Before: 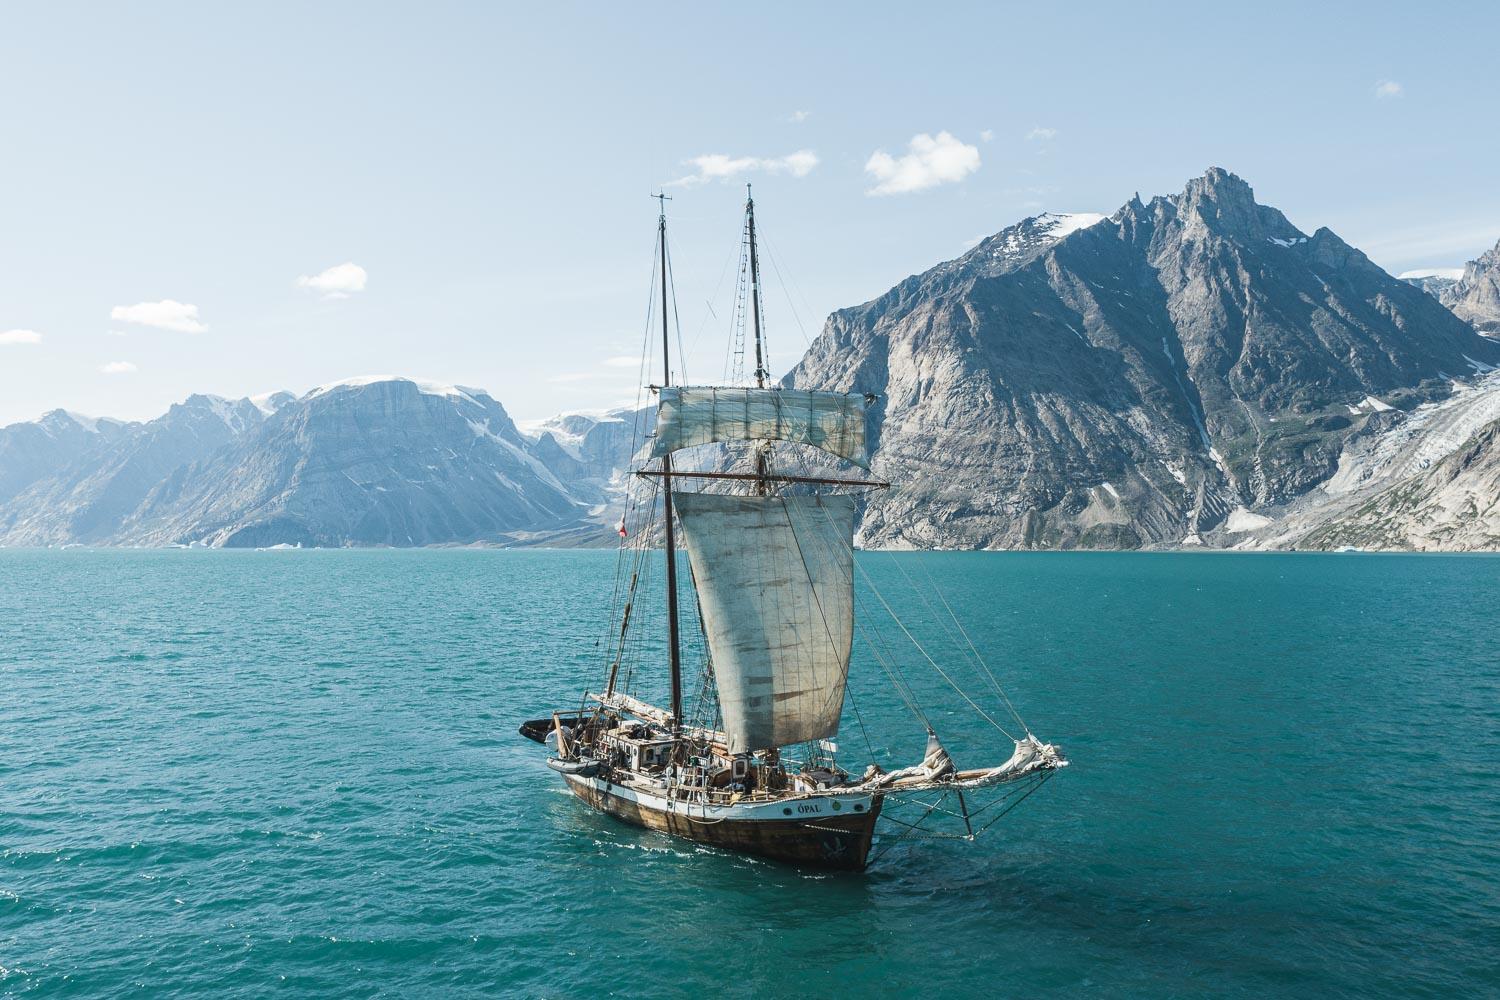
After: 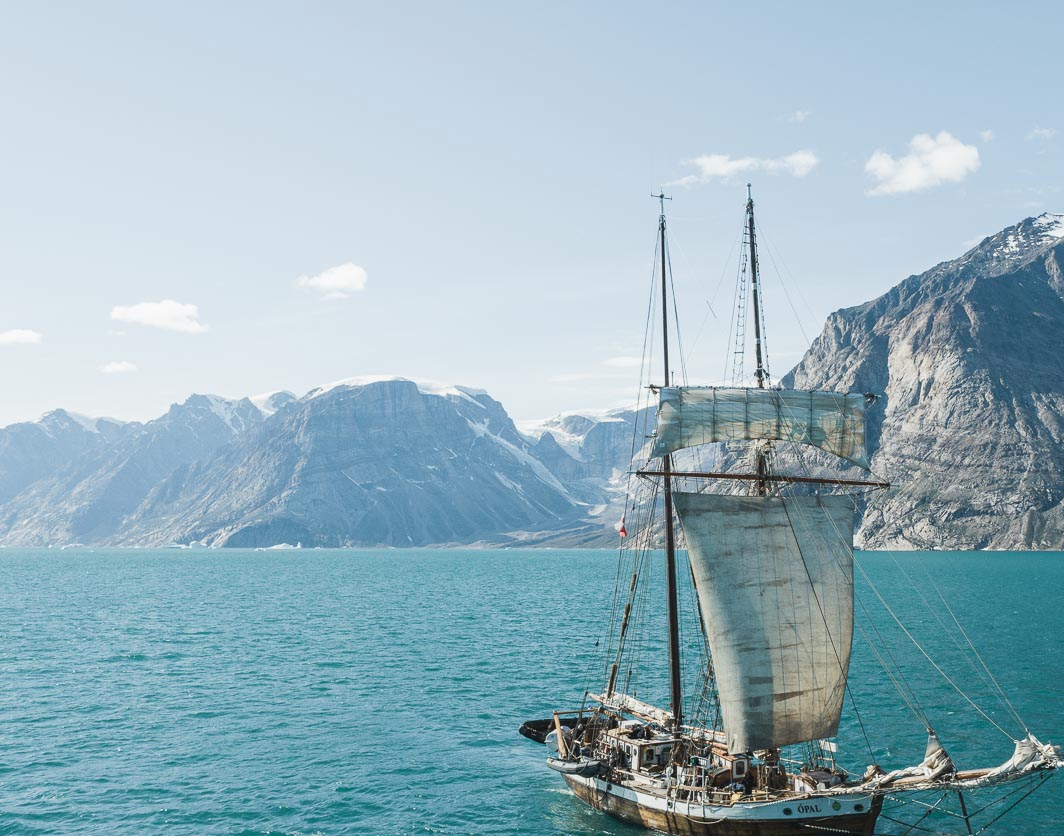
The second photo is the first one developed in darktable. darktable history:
crop: right 29.023%, bottom 16.393%
exposure: exposure -0.053 EV, compensate highlight preservation false
